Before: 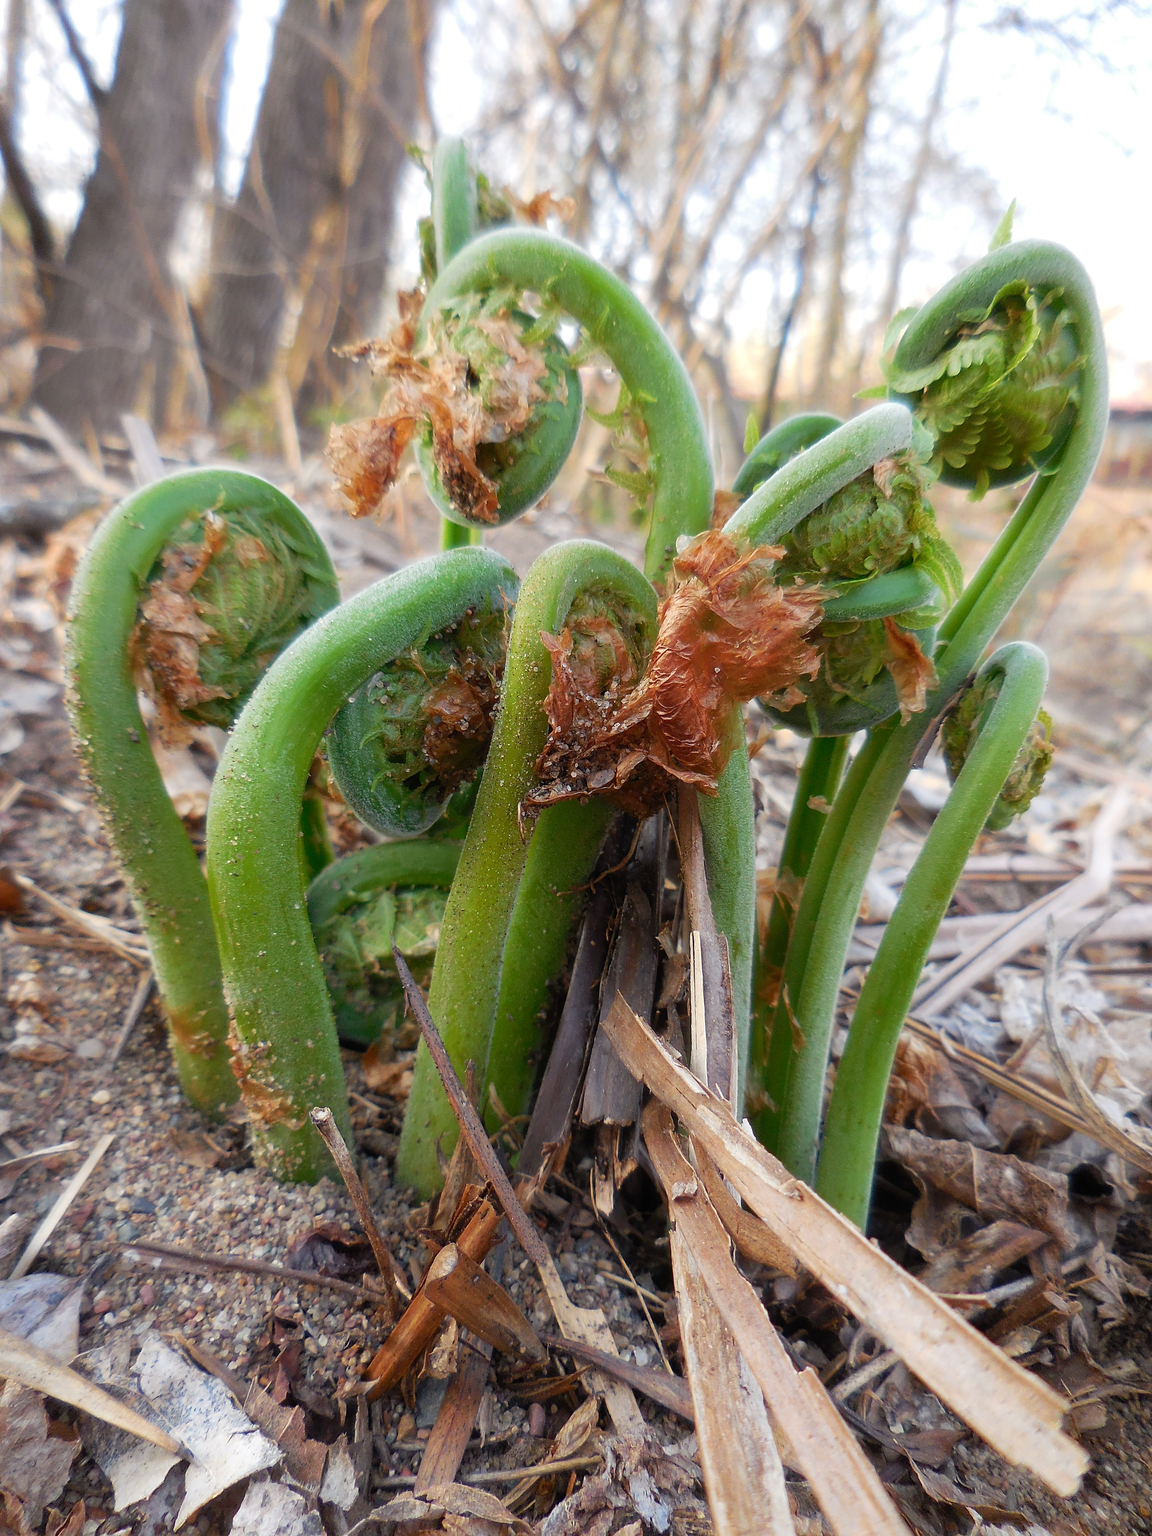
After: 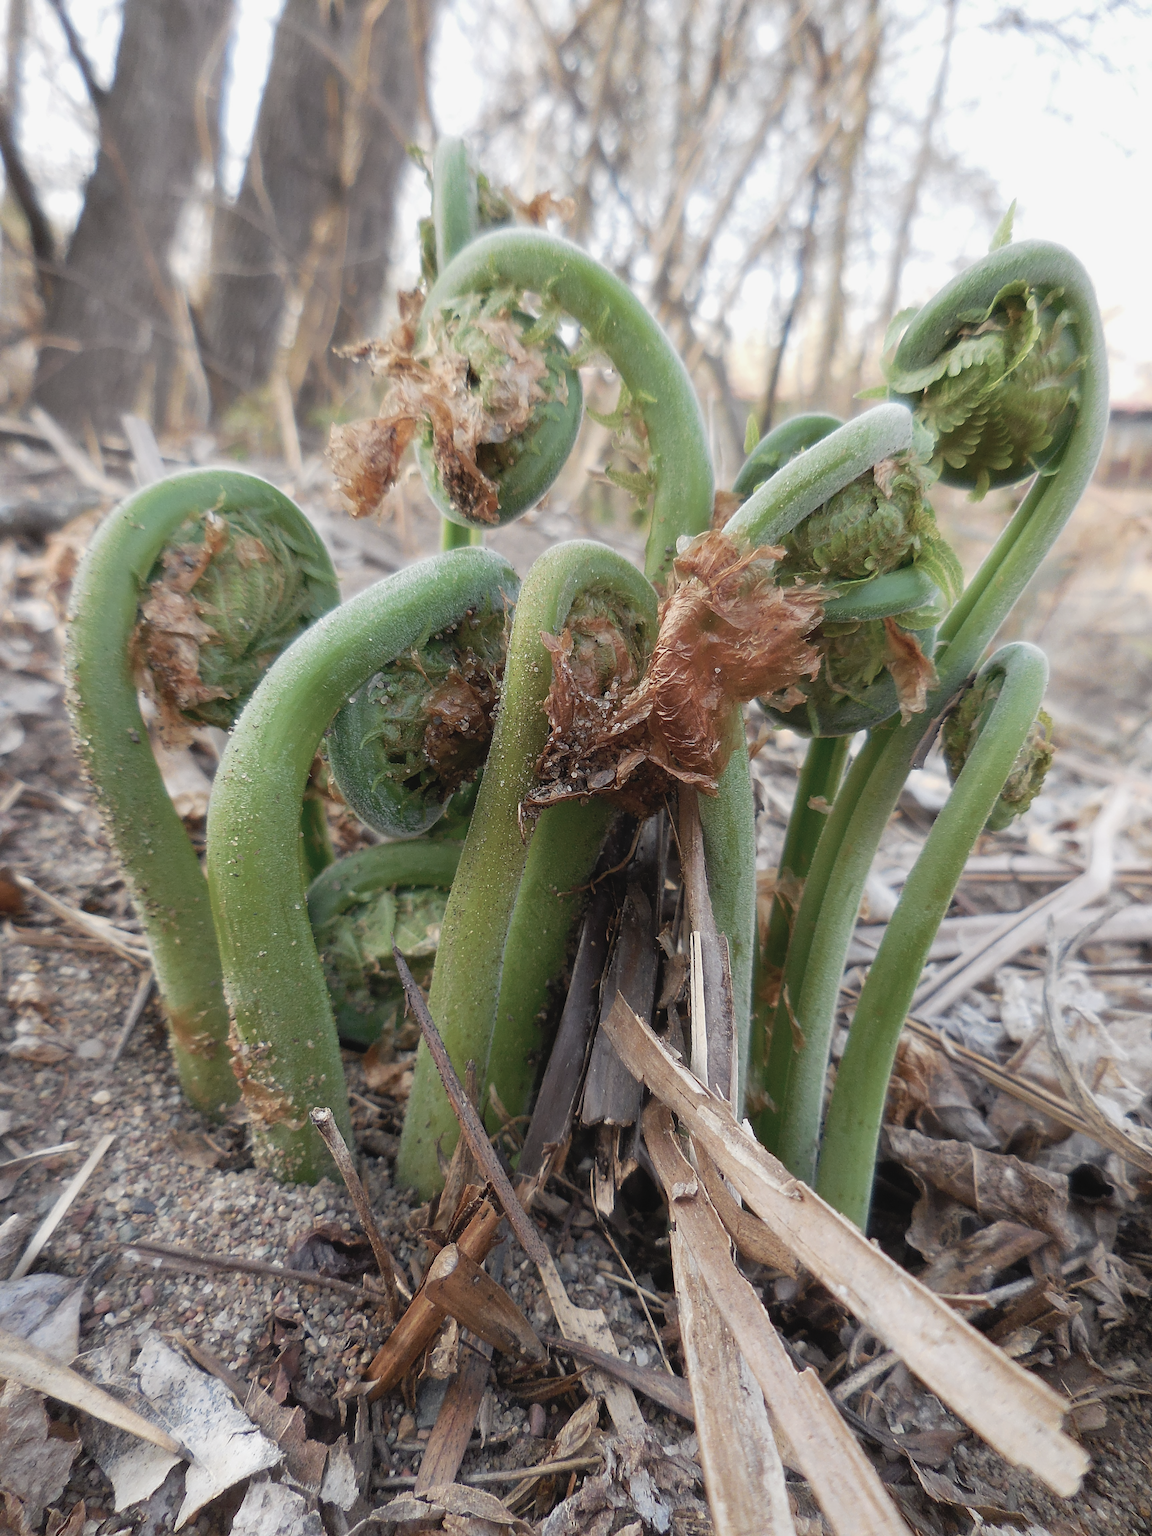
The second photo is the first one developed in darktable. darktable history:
contrast brightness saturation: contrast -0.064, saturation -0.409
